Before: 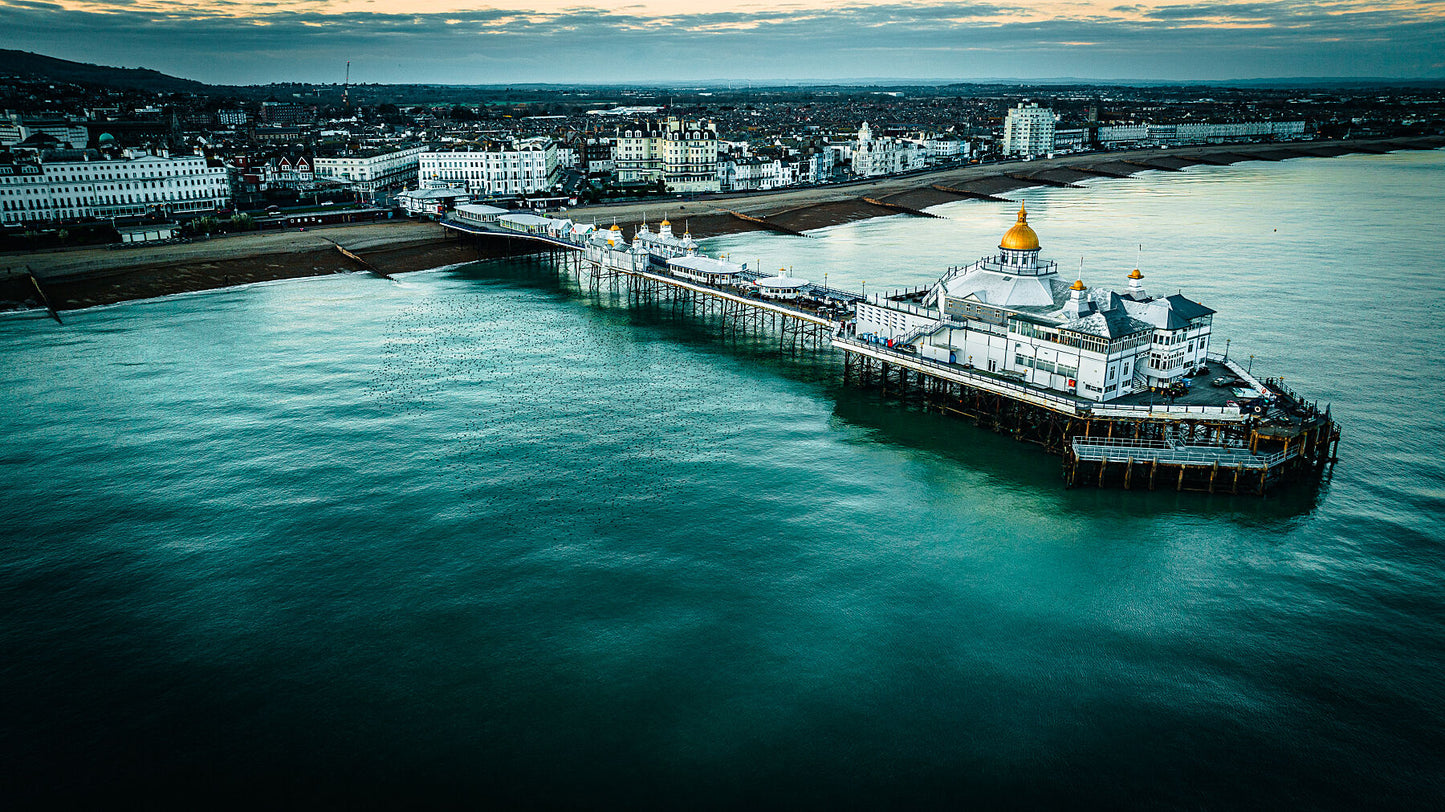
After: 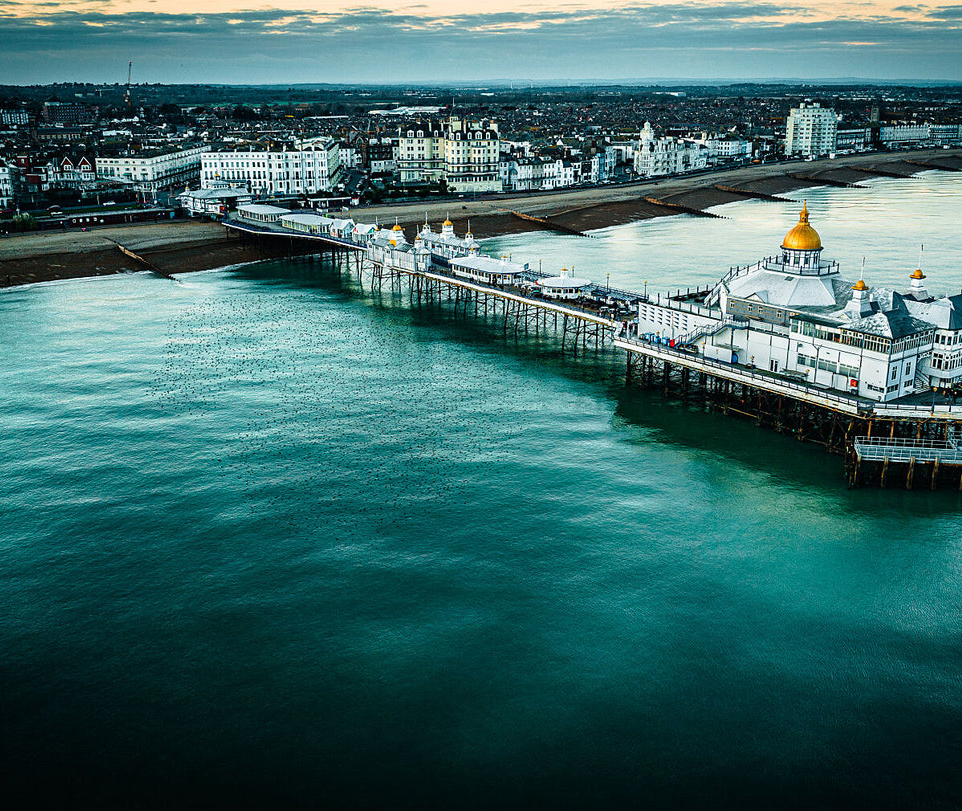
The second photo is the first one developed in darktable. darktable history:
crop and rotate: left 15.14%, right 18.259%
